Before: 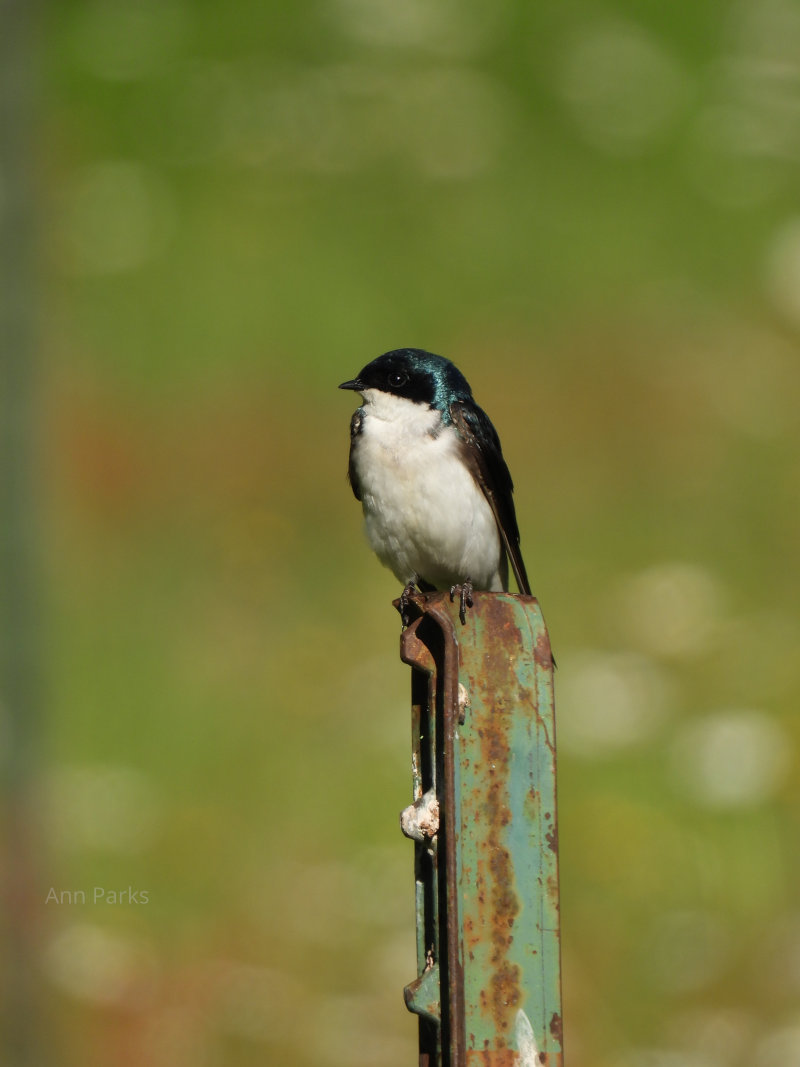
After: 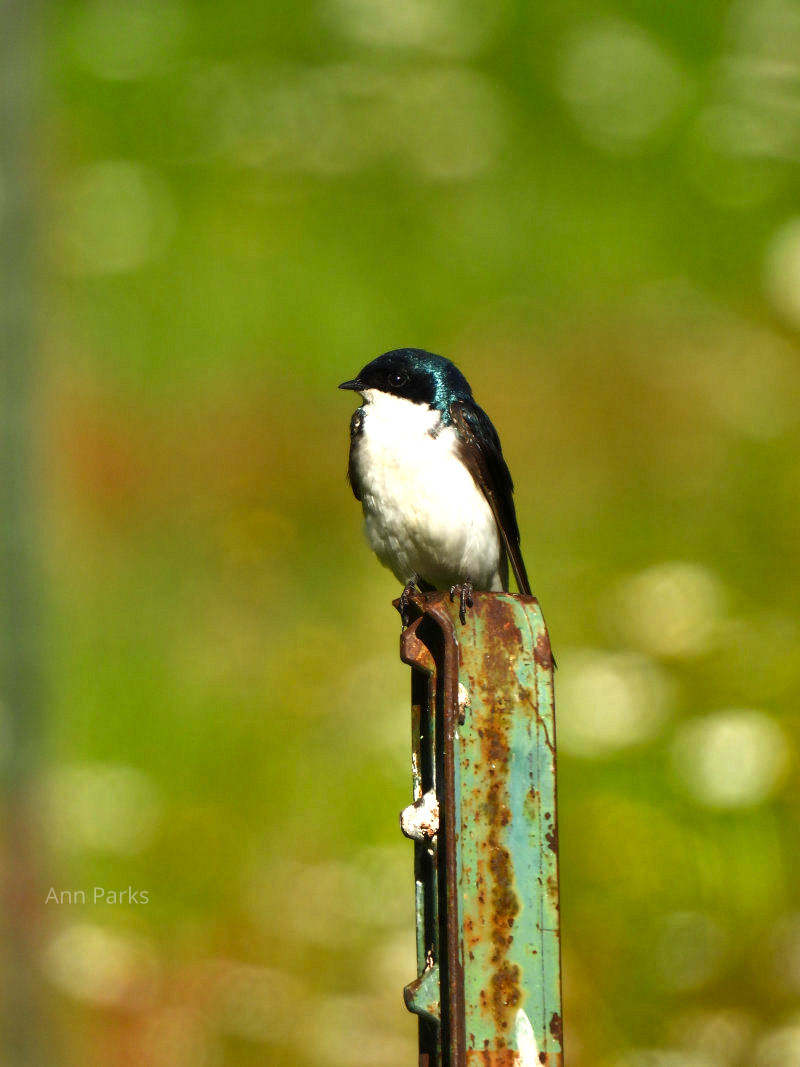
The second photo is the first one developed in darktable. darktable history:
exposure: black level correction 0.001, exposure 1.399 EV, compensate highlight preservation false
shadows and highlights: shadows 82.33, white point adjustment -9.18, highlights -61.33, soften with gaussian
